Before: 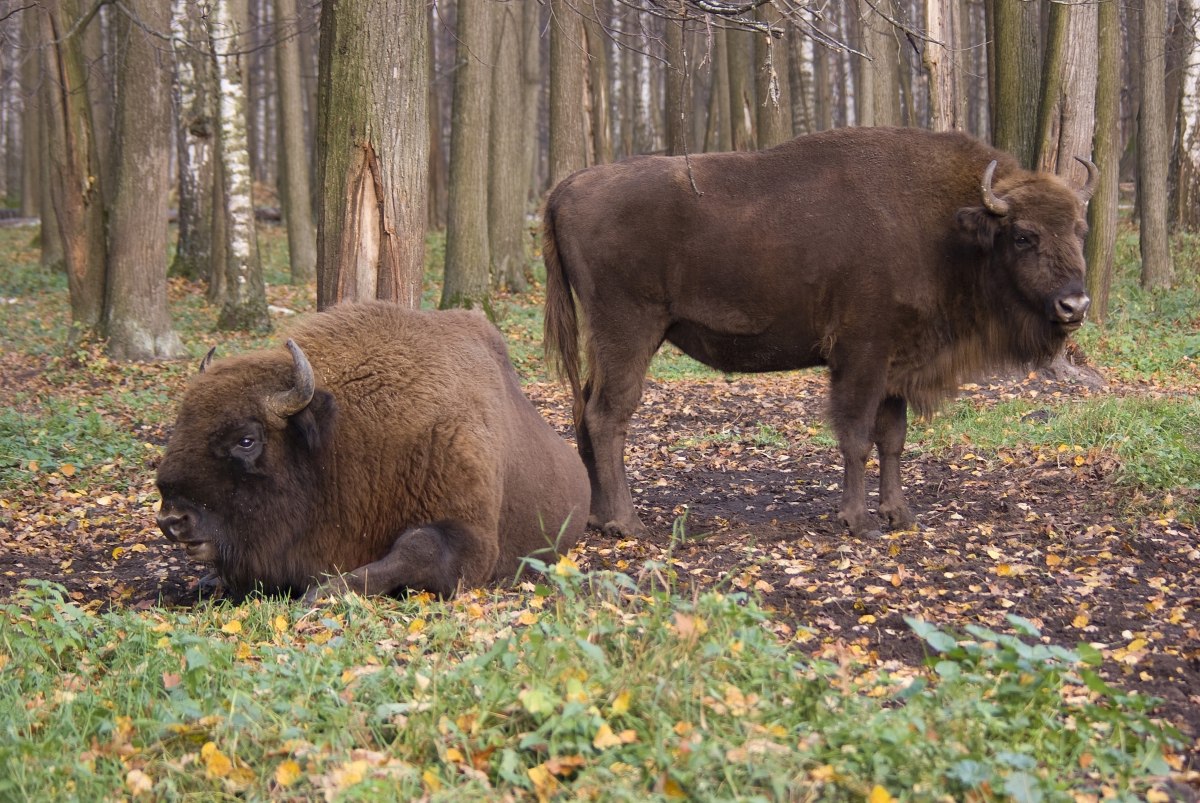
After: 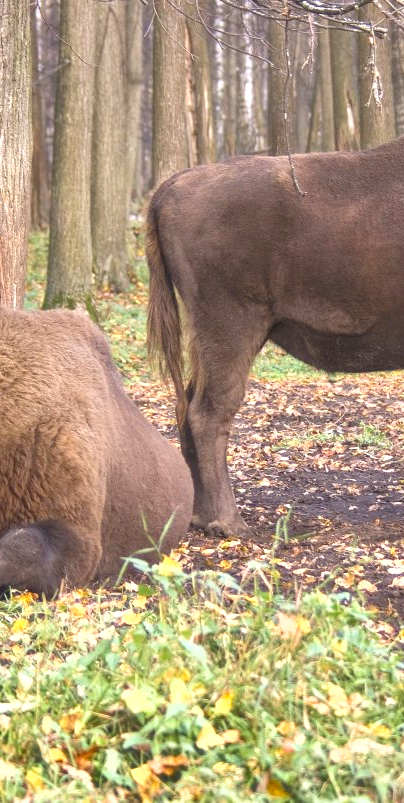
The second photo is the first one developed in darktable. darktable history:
crop: left 33.143%, right 33.148%
exposure: black level correction 0, exposure 1.001 EV, compensate highlight preservation false
shadows and highlights: low approximation 0.01, soften with gaussian
local contrast: highlights 47%, shadows 3%, detail 98%
